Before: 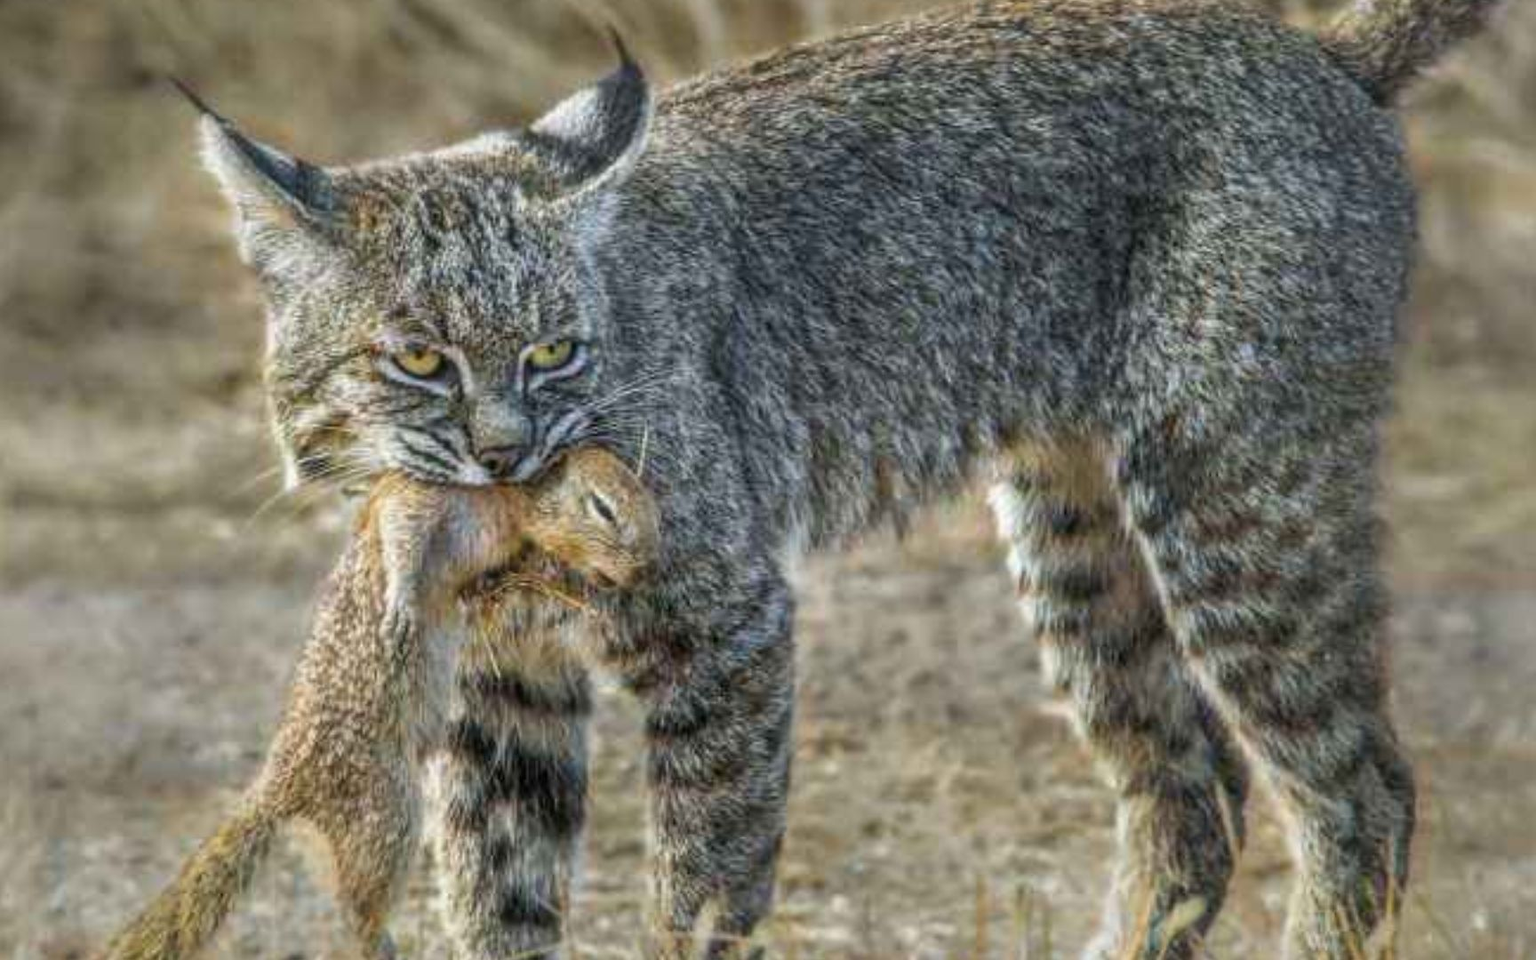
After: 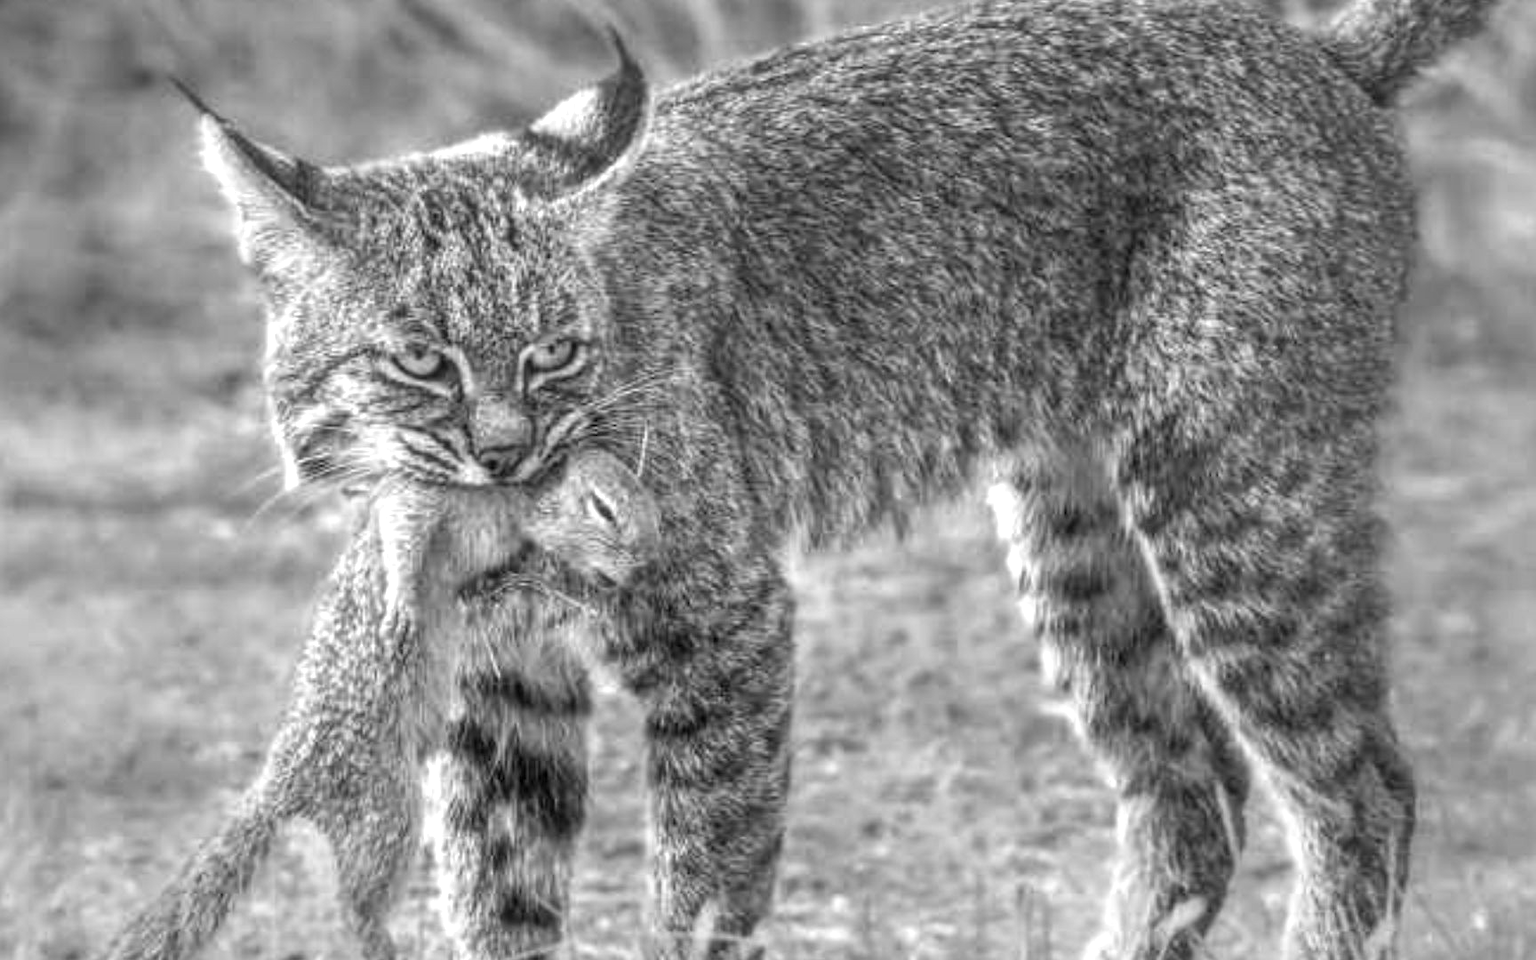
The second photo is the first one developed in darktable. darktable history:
monochrome: a 16.01, b -2.65, highlights 0.52
exposure: exposure 0.6 EV, compensate highlight preservation false
